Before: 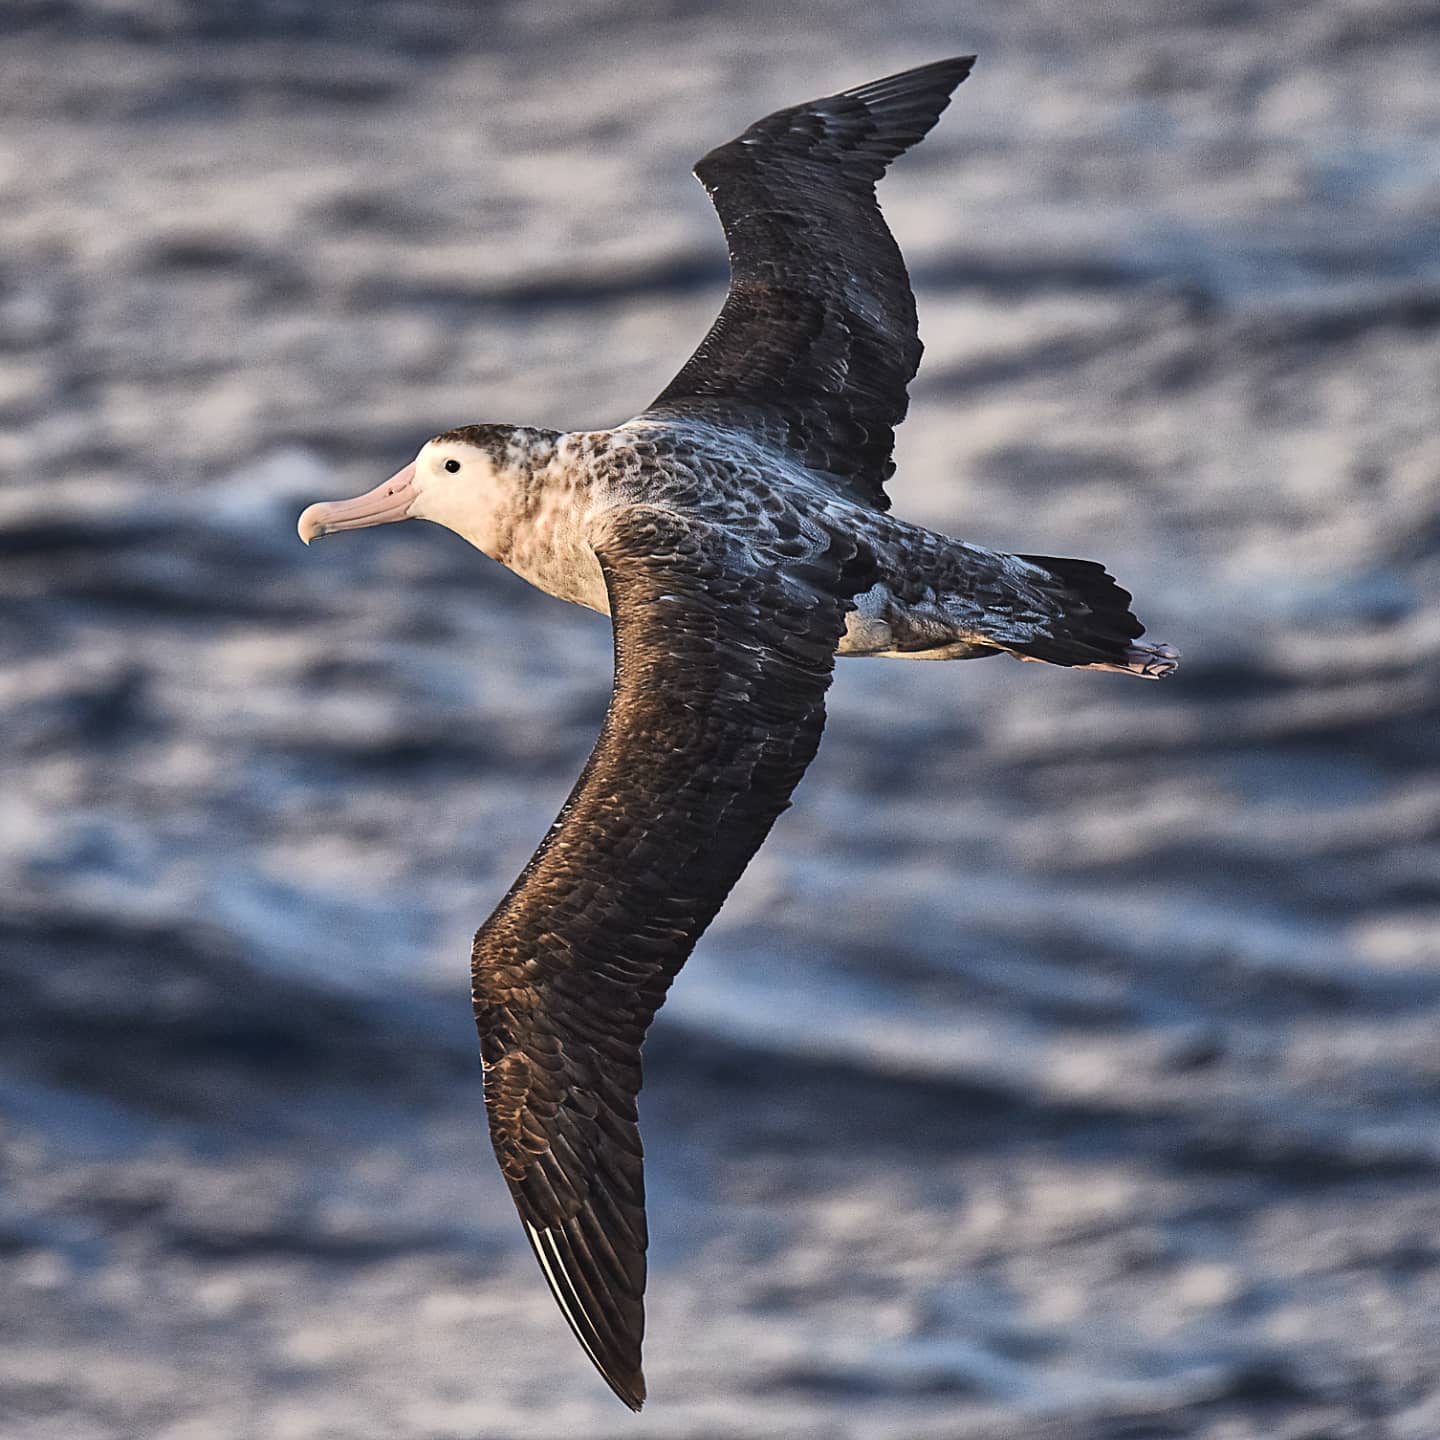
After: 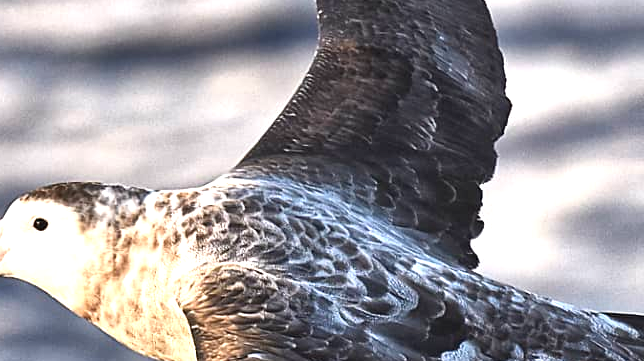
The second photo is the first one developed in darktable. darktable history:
exposure: exposure 1 EV, compensate highlight preservation false
crop: left 28.64%, top 16.832%, right 26.637%, bottom 58.055%
